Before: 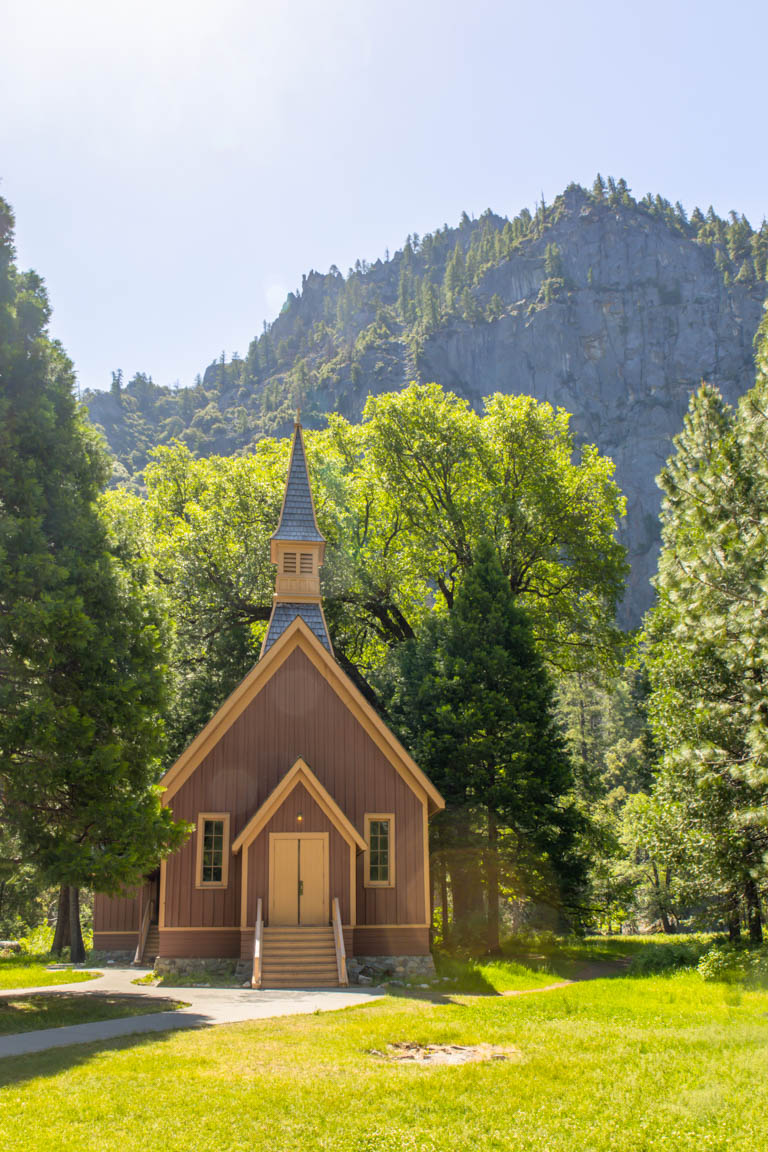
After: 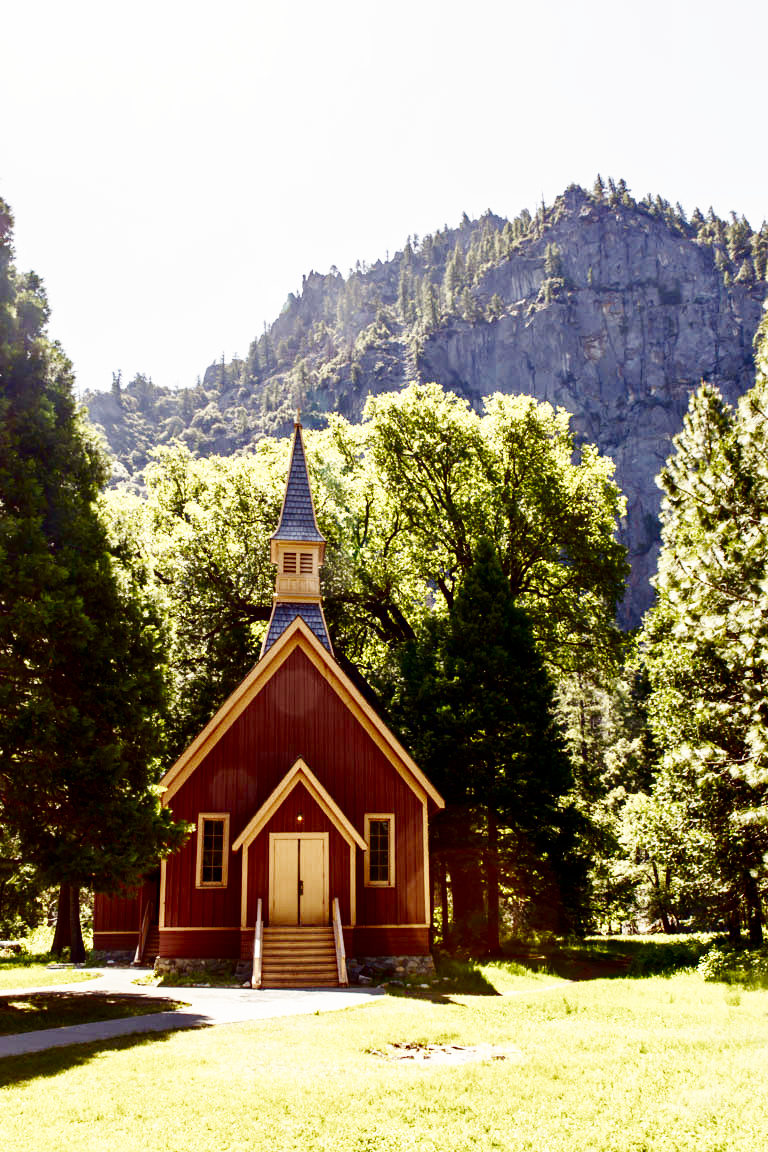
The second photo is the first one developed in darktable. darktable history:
base curve: curves: ch0 [(0, 0) (0.007, 0.004) (0.027, 0.03) (0.046, 0.07) (0.207, 0.54) (0.442, 0.872) (0.673, 0.972) (1, 1)], preserve colors none
color balance rgb: power › luminance -7.598%, power › chroma 1.337%, power › hue 330.32°, highlights gain › chroma 3.056%, highlights gain › hue 78.03°, perceptual saturation grading › global saturation 0.002%, perceptual saturation grading › highlights -19.835%, perceptual saturation grading › shadows 20.506%, saturation formula JzAzBz (2021)
contrast brightness saturation: brightness -0.539
